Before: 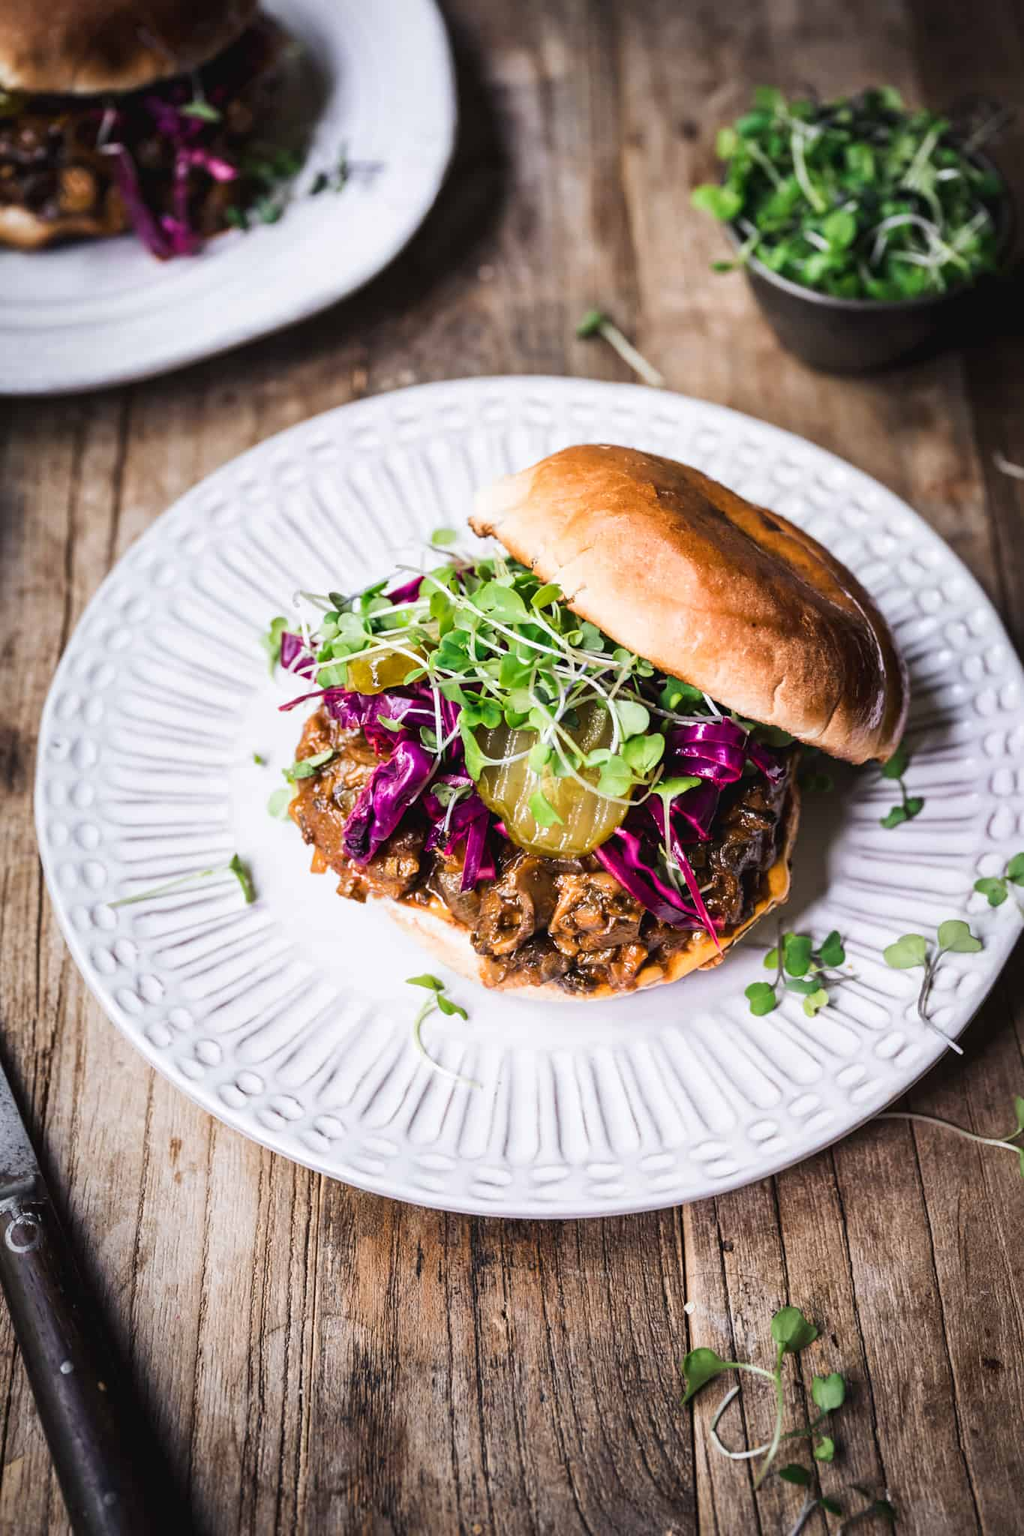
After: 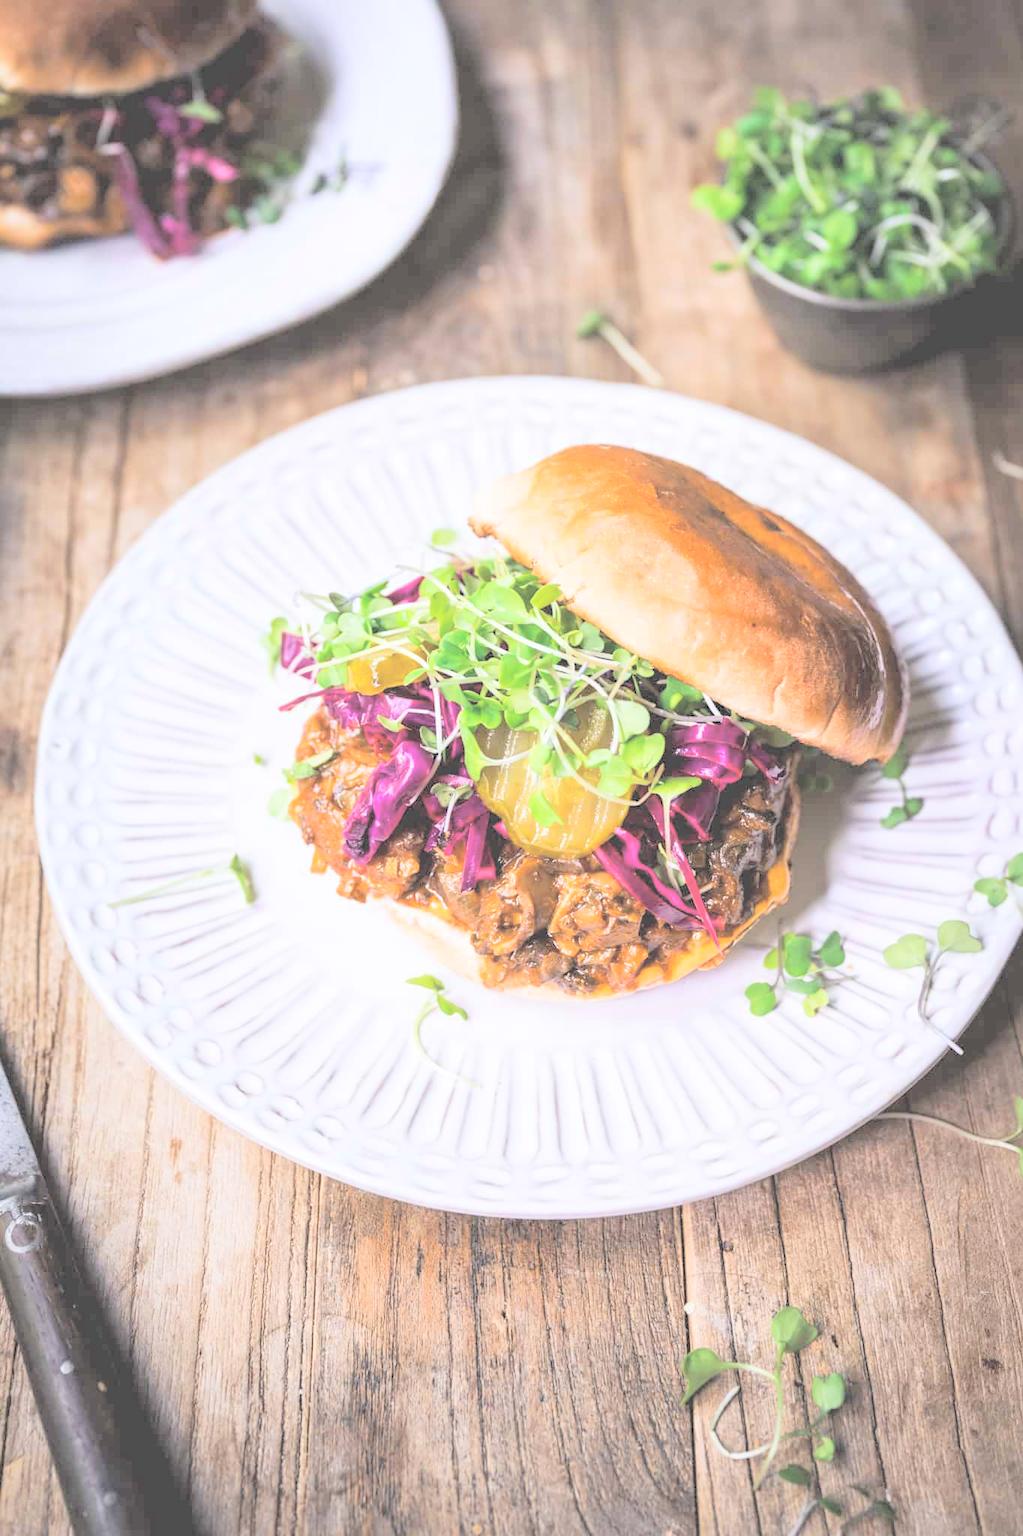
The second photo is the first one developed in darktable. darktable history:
color zones: curves: ch0 [(0.068, 0.464) (0.25, 0.5) (0.48, 0.508) (0.75, 0.536) (0.886, 0.476) (0.967, 0.456)]; ch1 [(0.066, 0.456) (0.25, 0.5) (0.616, 0.508) (0.746, 0.56) (0.934, 0.444)]
contrast brightness saturation: brightness 0.995
